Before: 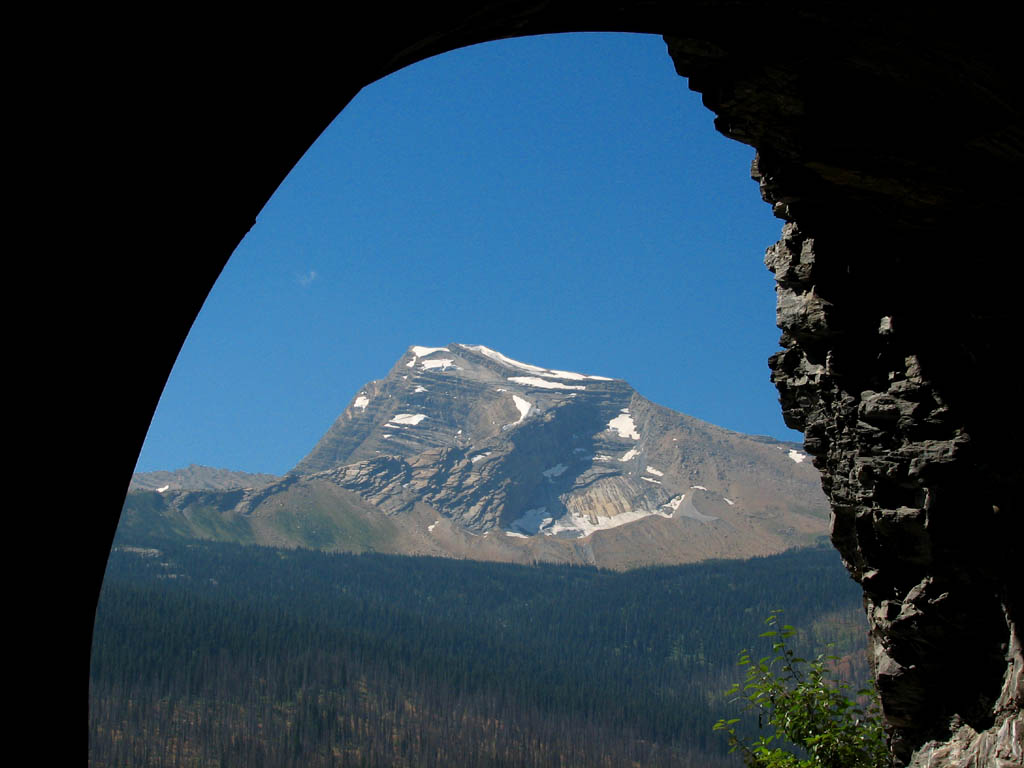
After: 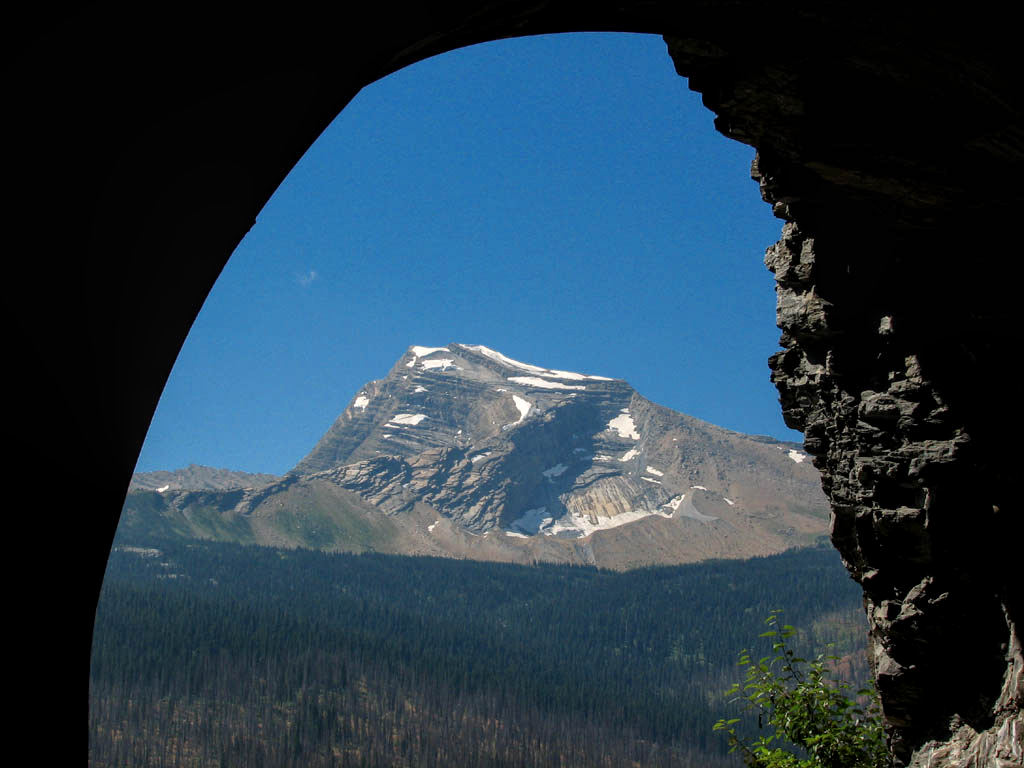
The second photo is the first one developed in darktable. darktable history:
local contrast: highlights 3%, shadows 2%, detail 133%
